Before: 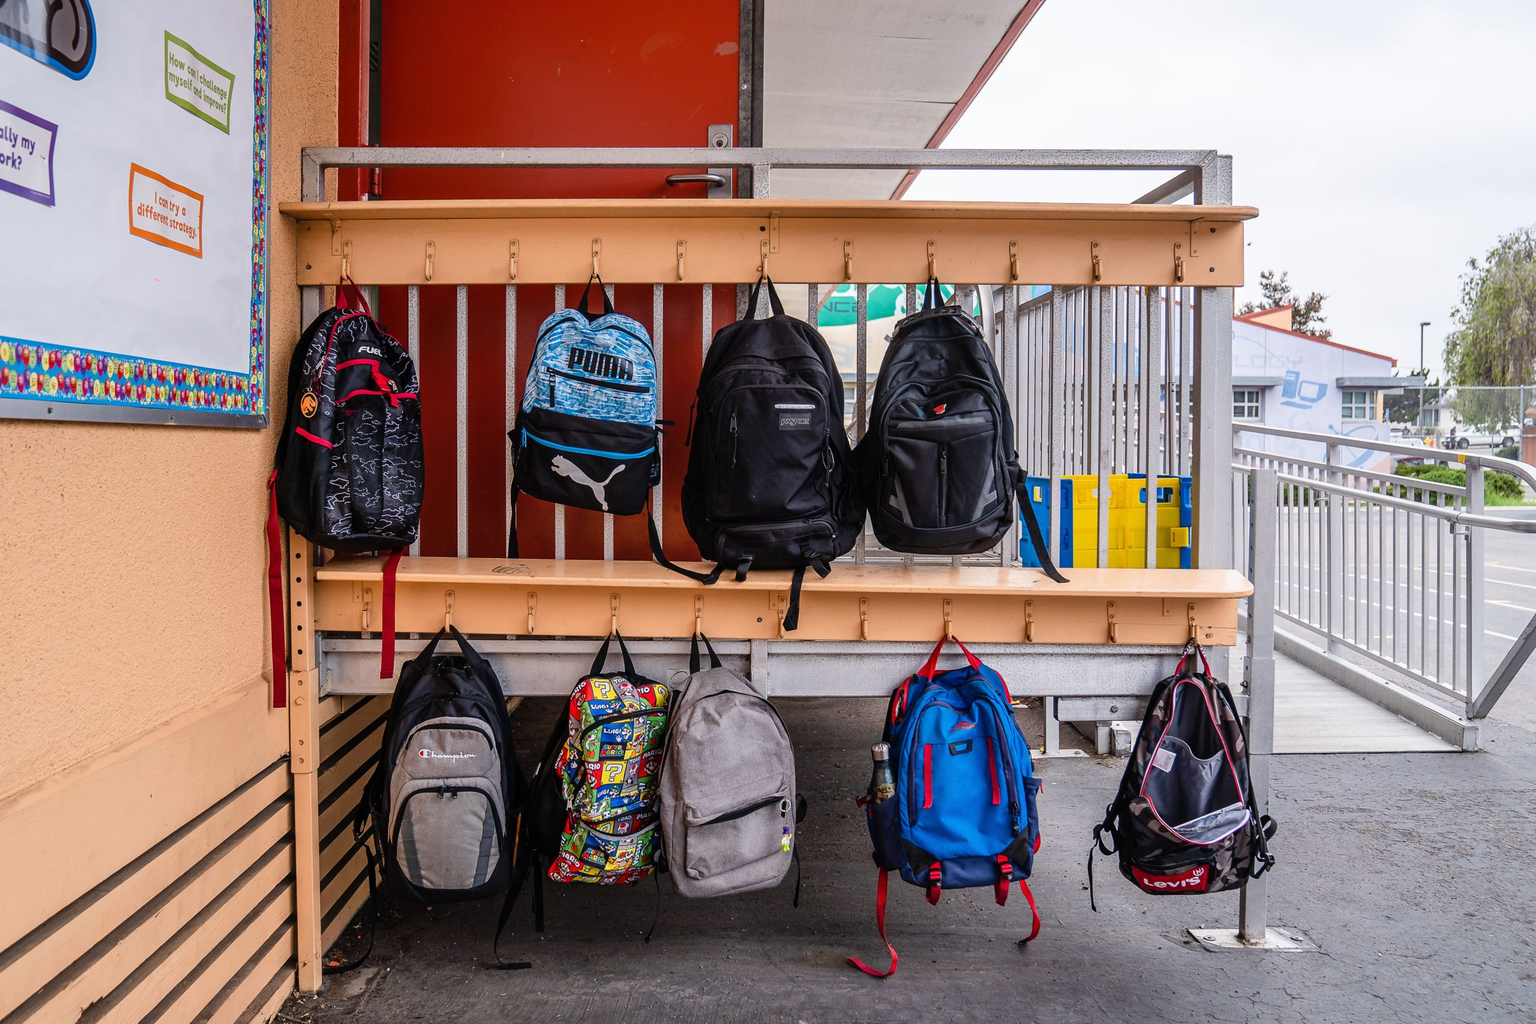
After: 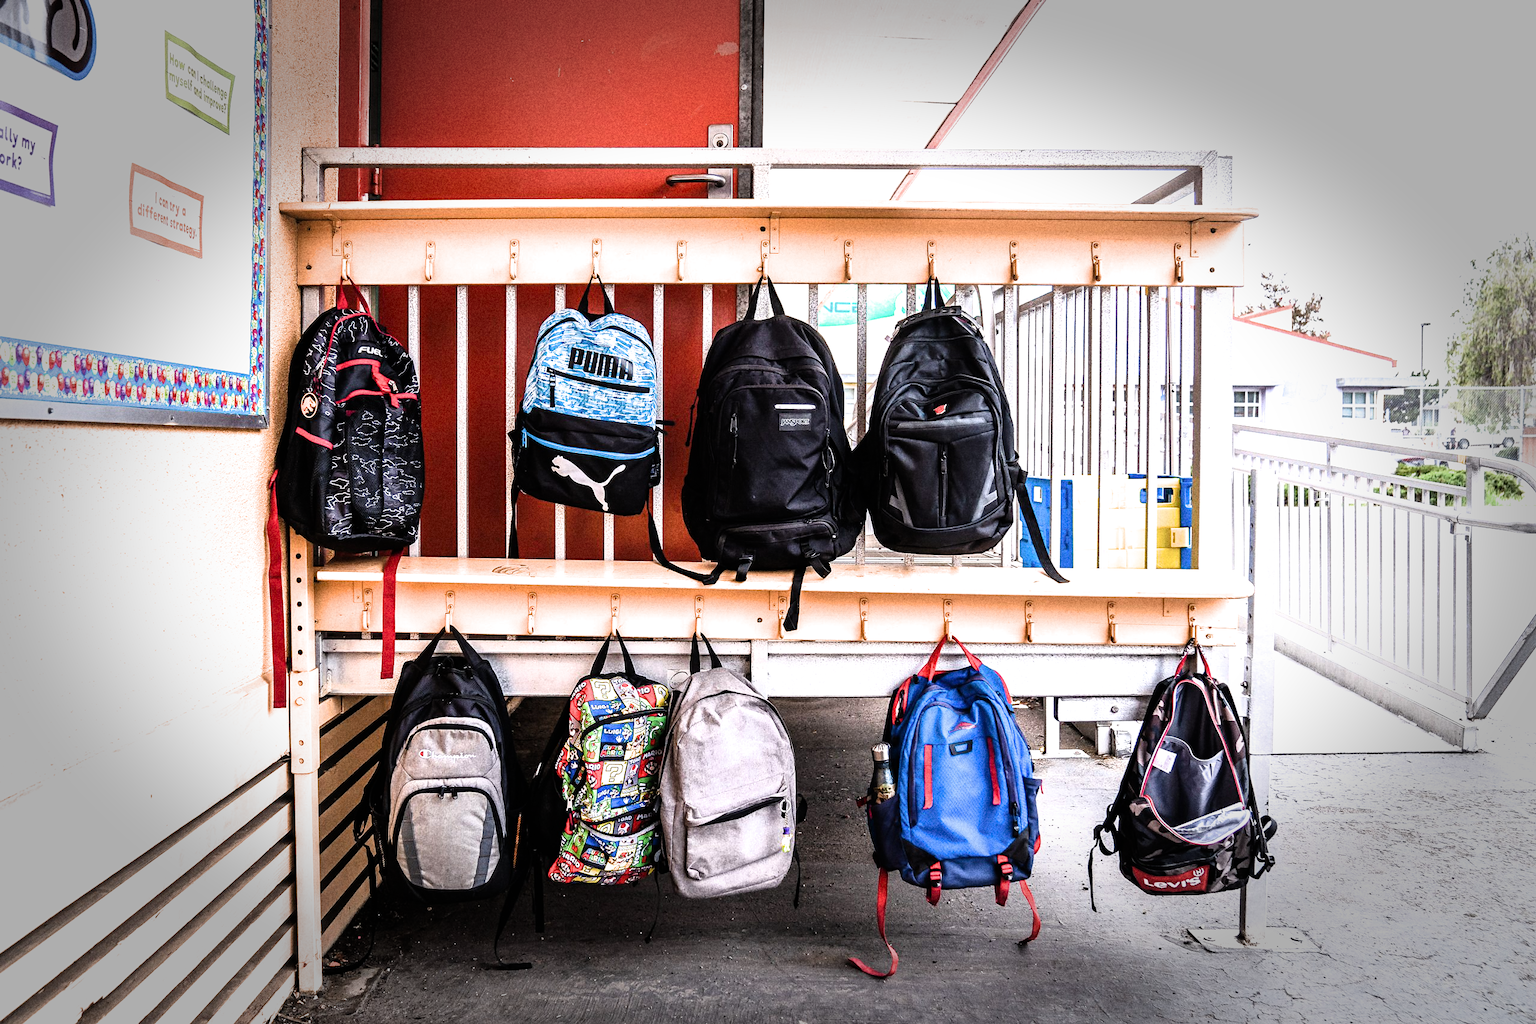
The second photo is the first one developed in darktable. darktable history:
grain: coarseness 9.61 ISO, strength 35.62%
vignetting: fall-off start 66.7%, fall-off radius 39.74%, brightness -0.576, saturation -0.258, automatic ratio true, width/height ratio 0.671, dithering 16-bit output
filmic rgb: white relative exposure 2.2 EV, hardness 6.97
exposure: black level correction 0, exposure 1 EV, compensate highlight preservation false
